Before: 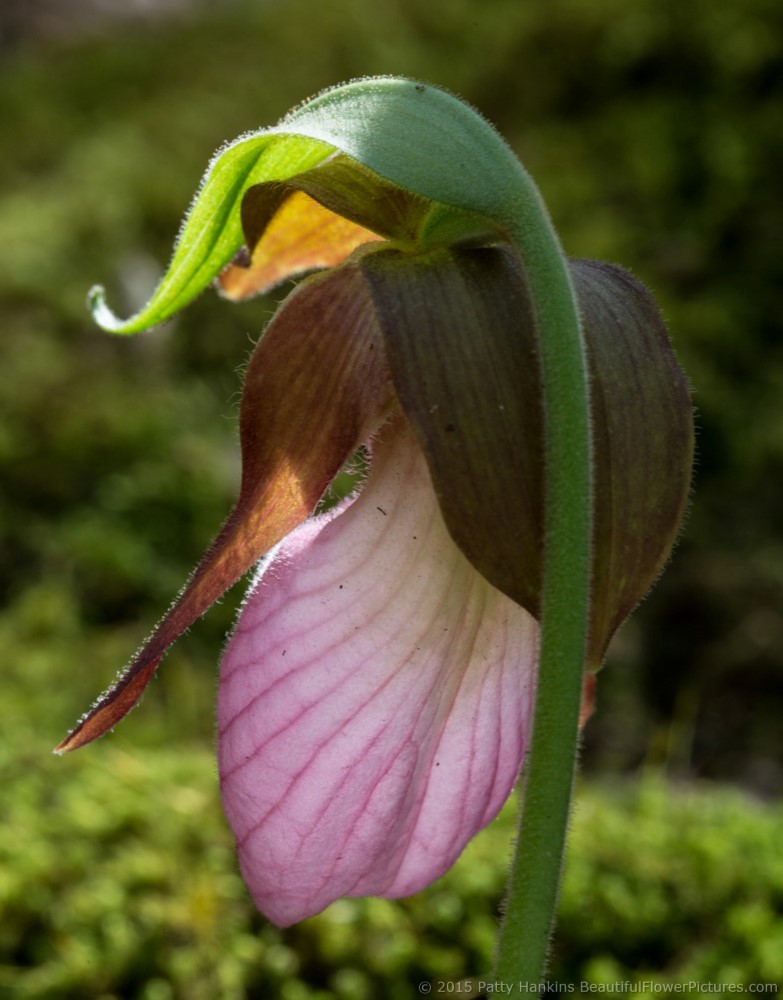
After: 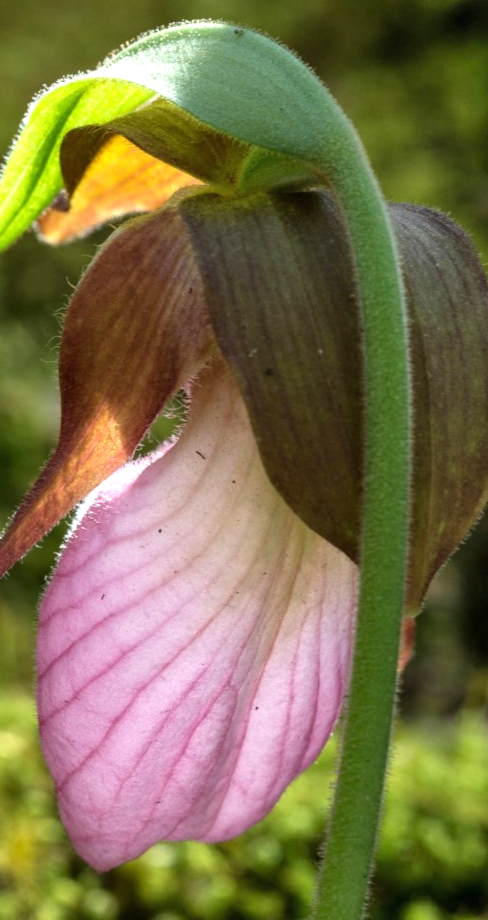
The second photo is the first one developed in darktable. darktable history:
shadows and highlights: shadows 52.44, soften with gaussian
crop and rotate: left 23.15%, top 5.635%, right 14.436%, bottom 2.333%
exposure: black level correction 0, exposure 0.694 EV, compensate highlight preservation false
